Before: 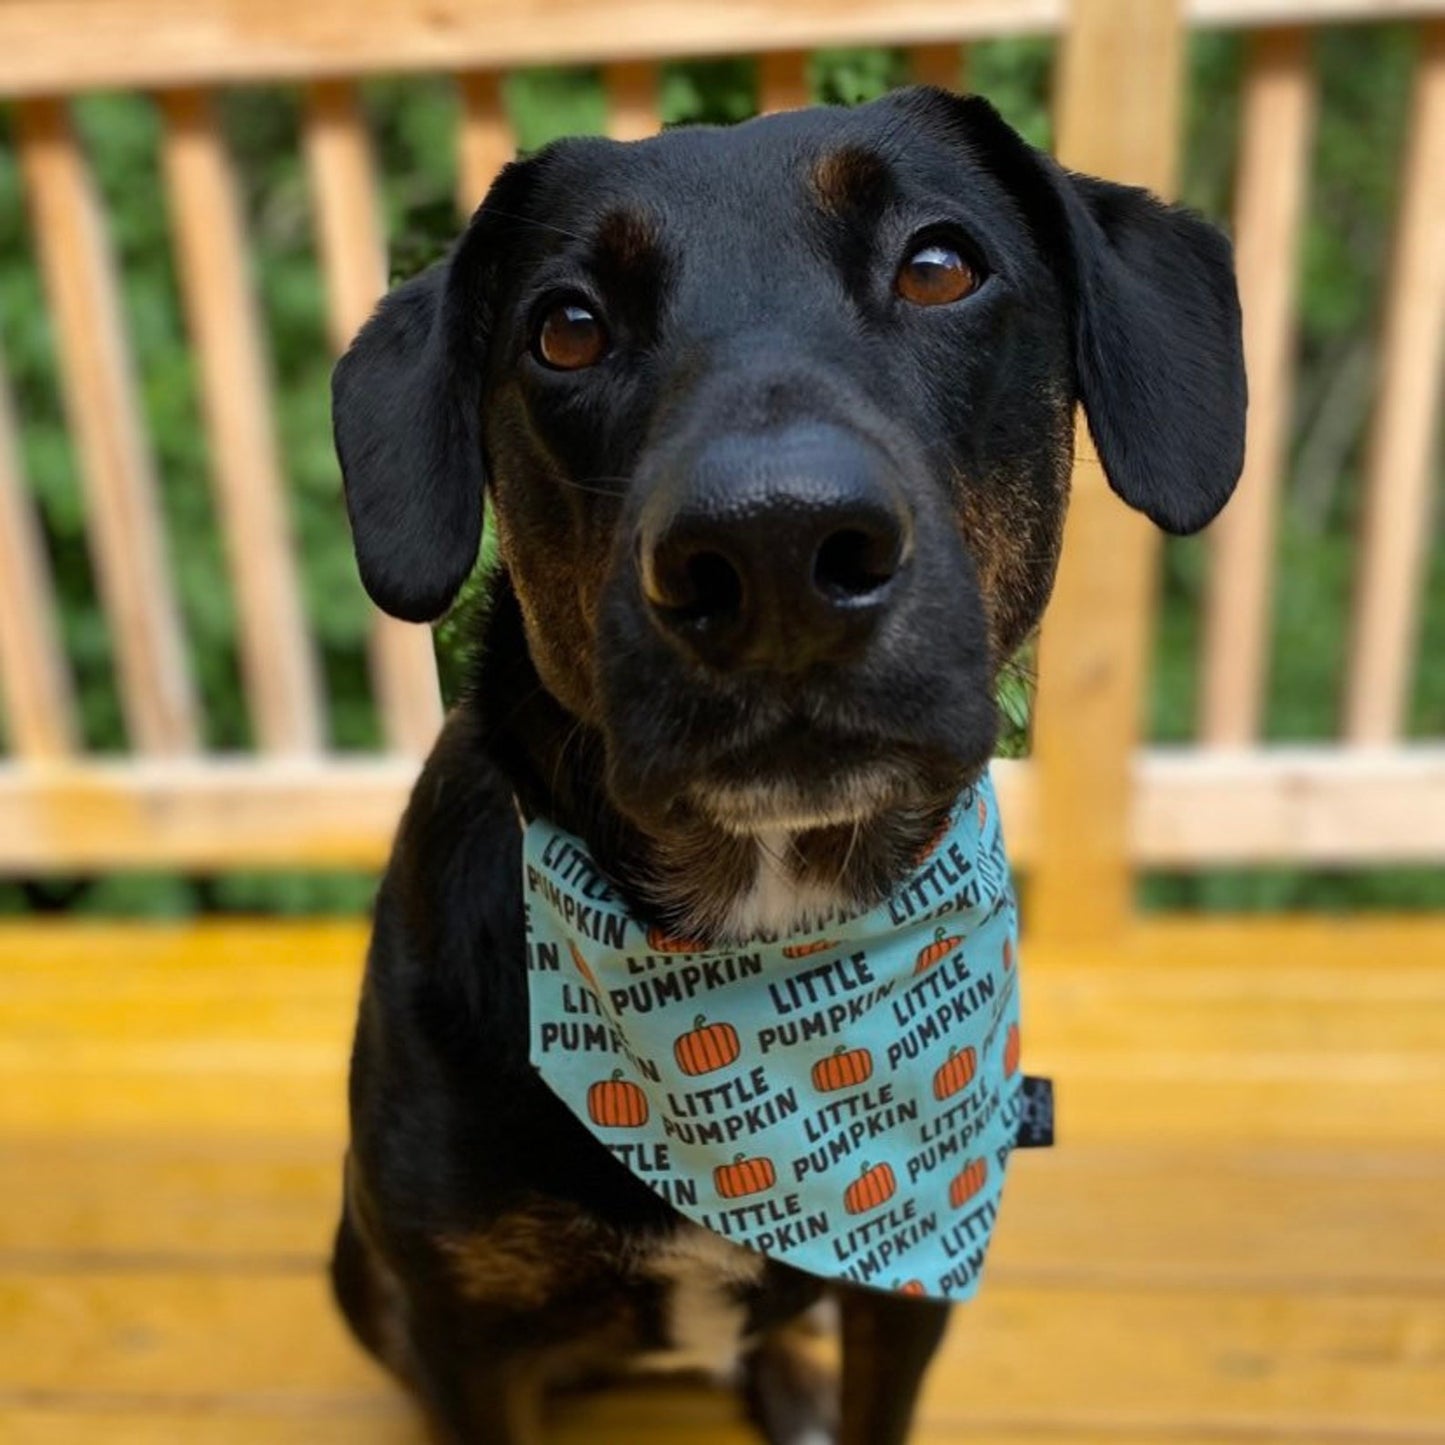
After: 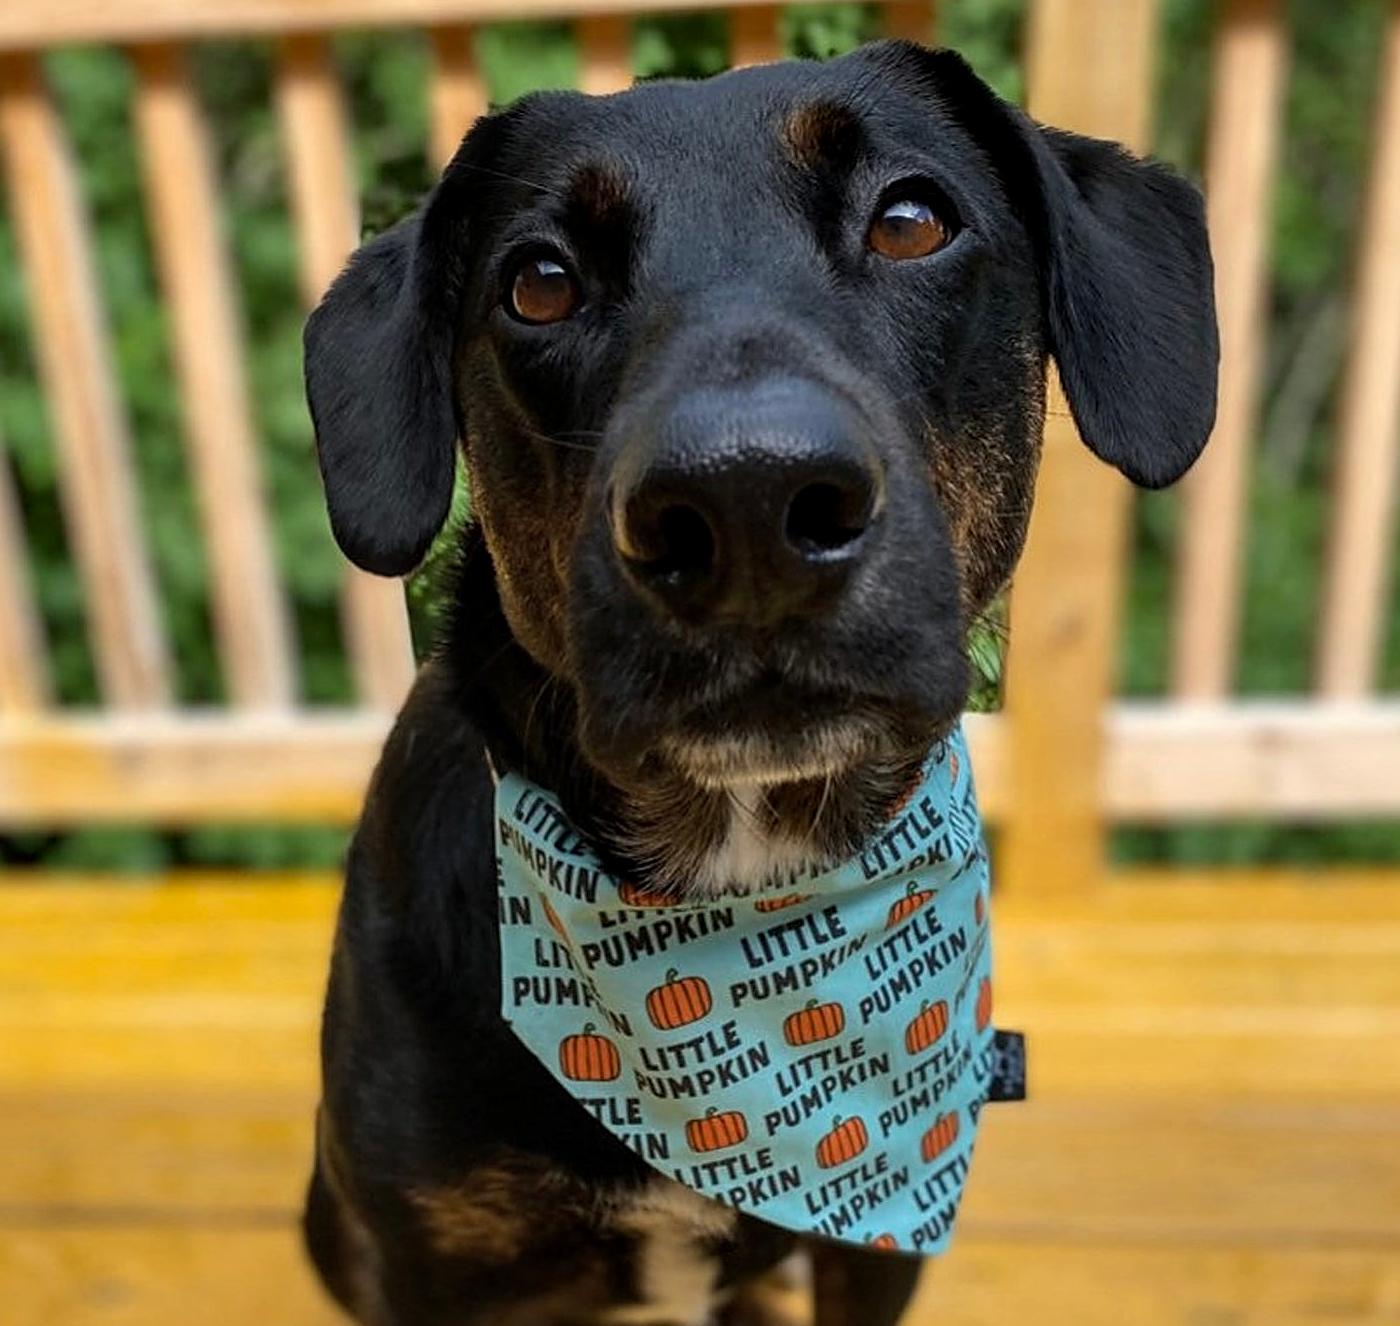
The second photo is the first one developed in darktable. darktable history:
crop: left 1.964%, top 3.251%, right 1.122%, bottom 4.933%
sharpen: on, module defaults
local contrast: on, module defaults
